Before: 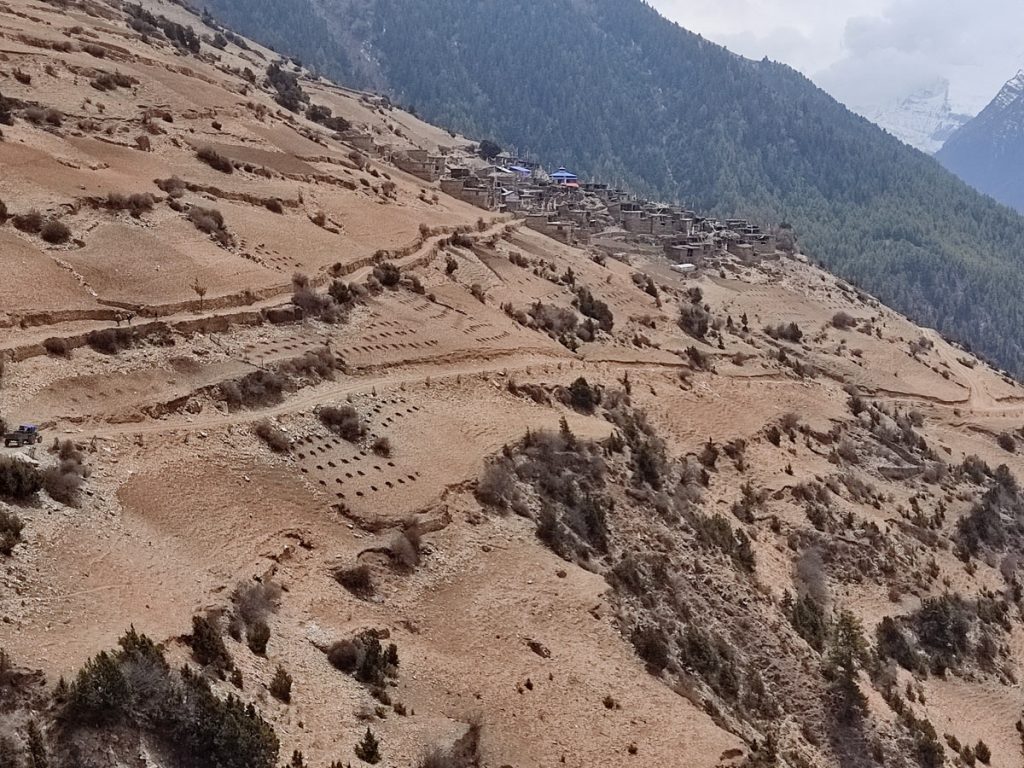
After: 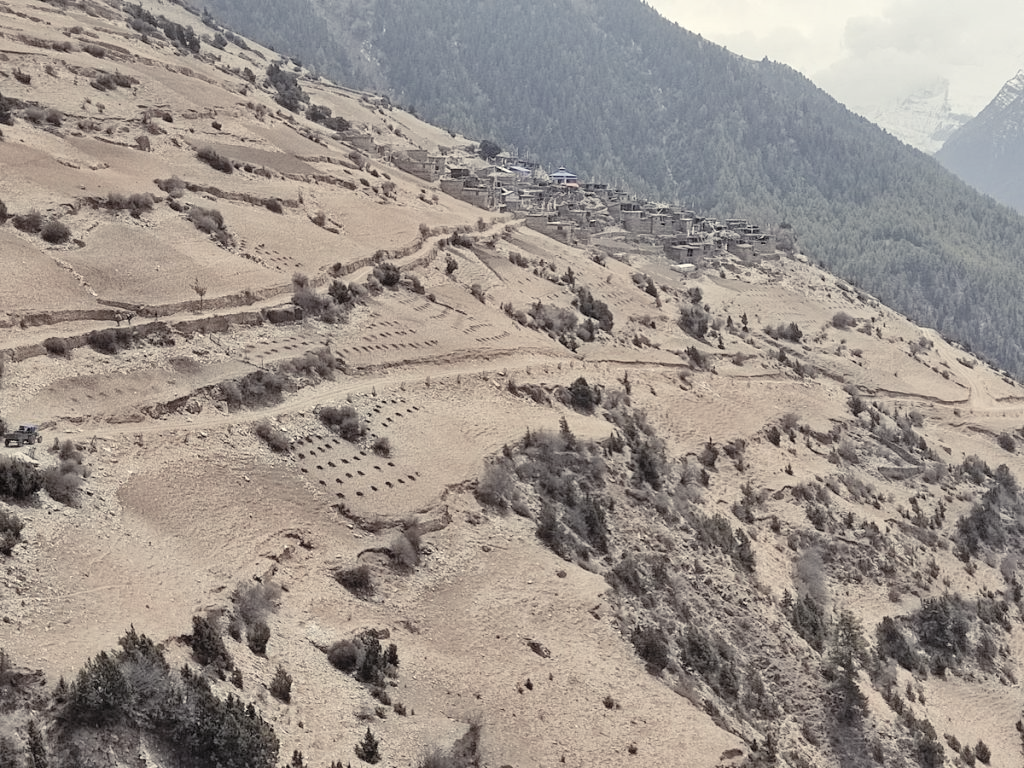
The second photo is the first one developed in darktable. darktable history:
contrast brightness saturation: brightness 0.18, saturation -0.5
white balance: red 0.983, blue 1.036
exposure: exposure 0.207 EV, compensate highlight preservation false
color balance rgb: shadows lift › chroma 2%, shadows lift › hue 263°, highlights gain › chroma 8%, highlights gain › hue 84°, linear chroma grading › global chroma -15%, saturation formula JzAzBz (2021)
